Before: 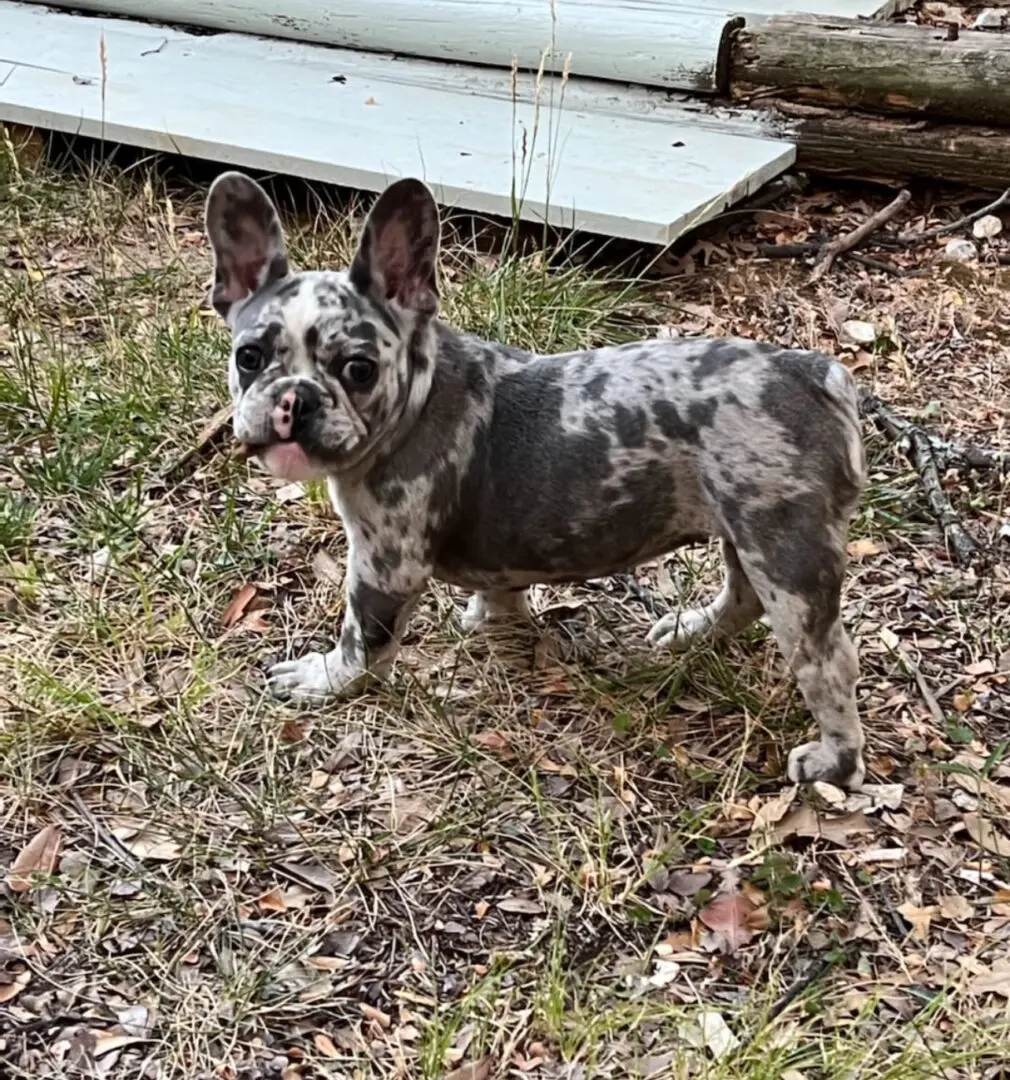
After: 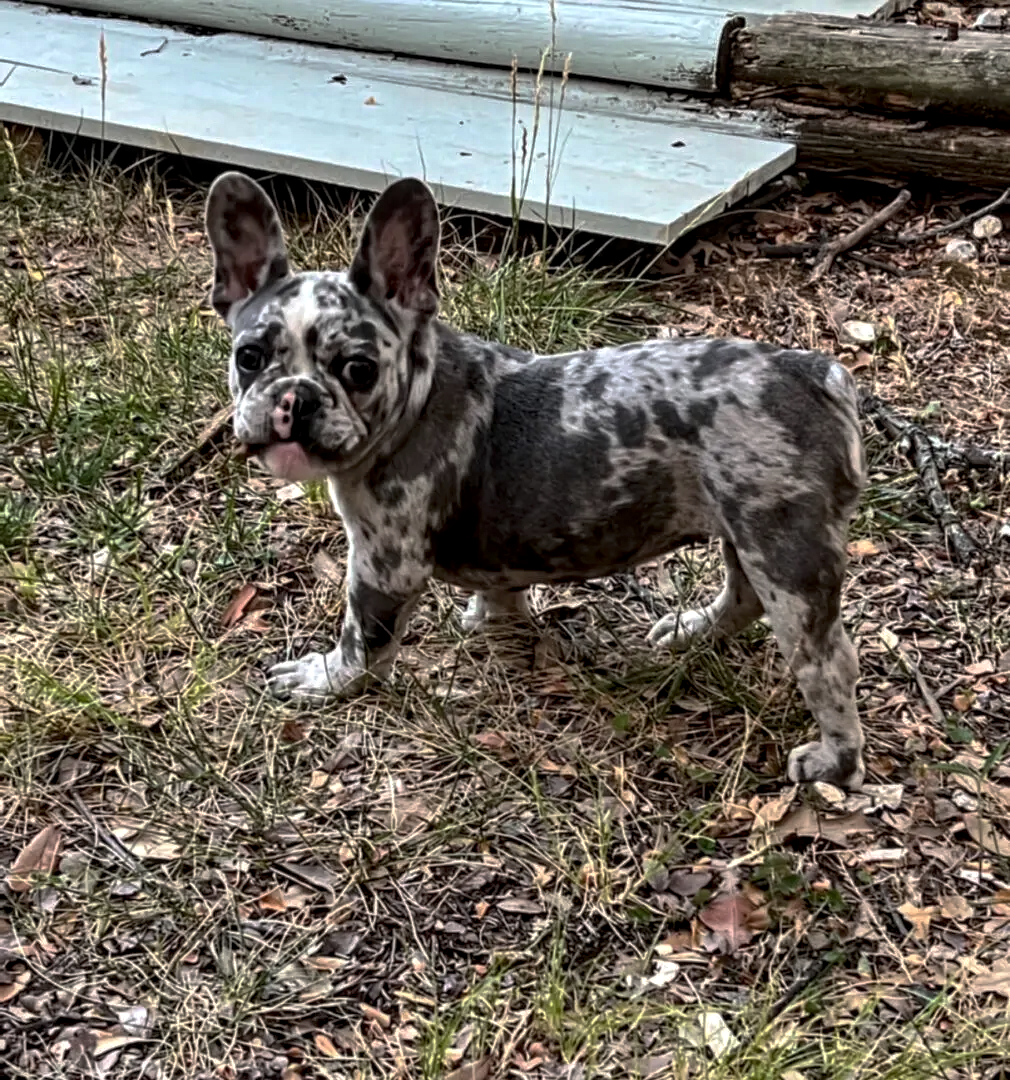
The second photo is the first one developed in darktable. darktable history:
base curve: curves: ch0 [(0, 0) (0.595, 0.418) (1, 1)], preserve colors none
local contrast: detail 142%
